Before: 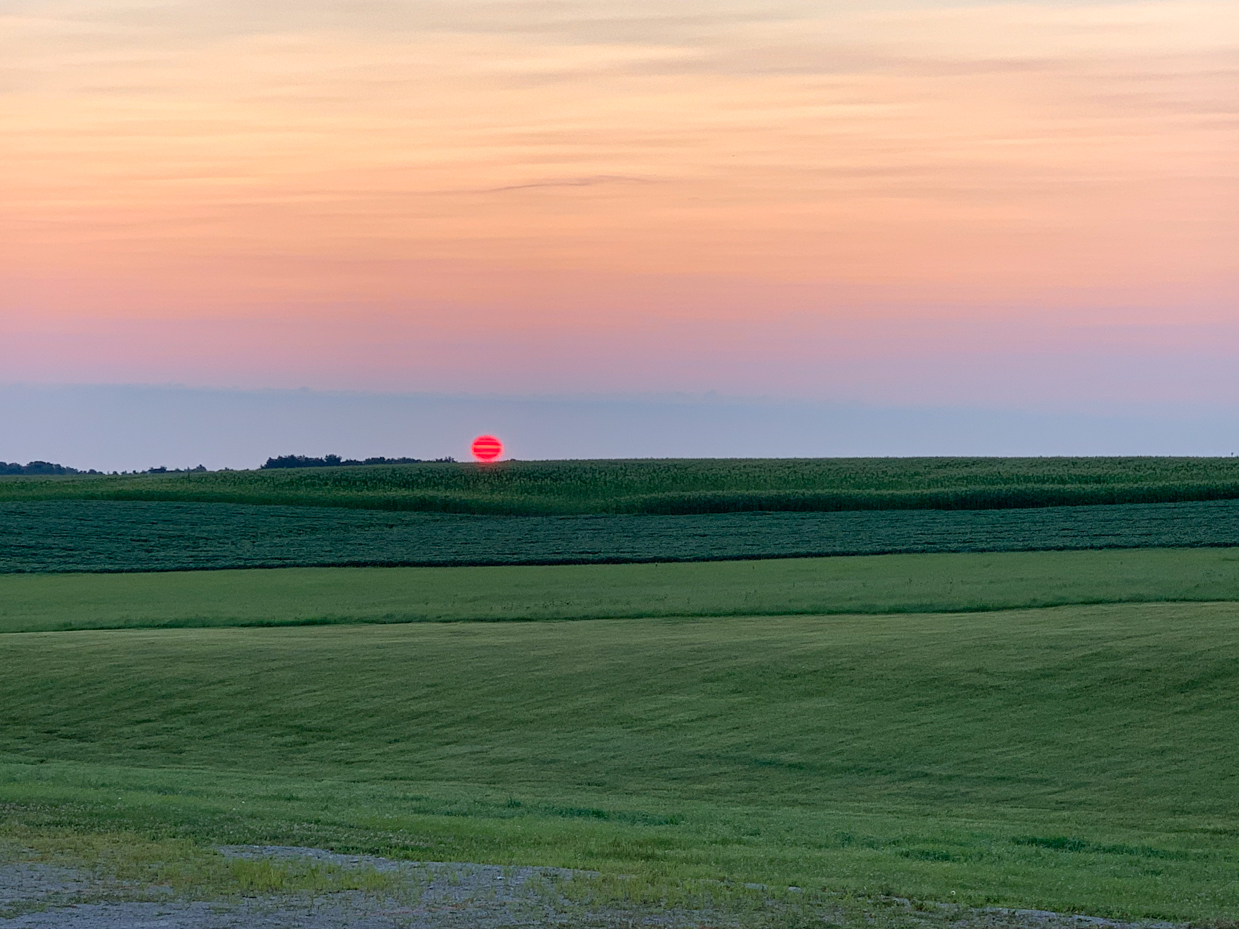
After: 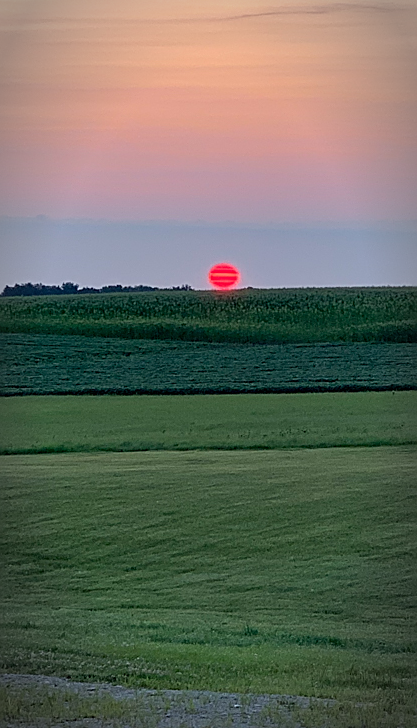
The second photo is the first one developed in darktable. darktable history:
crop and rotate: left 21.29%, top 18.559%, right 44.995%, bottom 2.972%
sharpen: on, module defaults
vignetting: automatic ratio true
